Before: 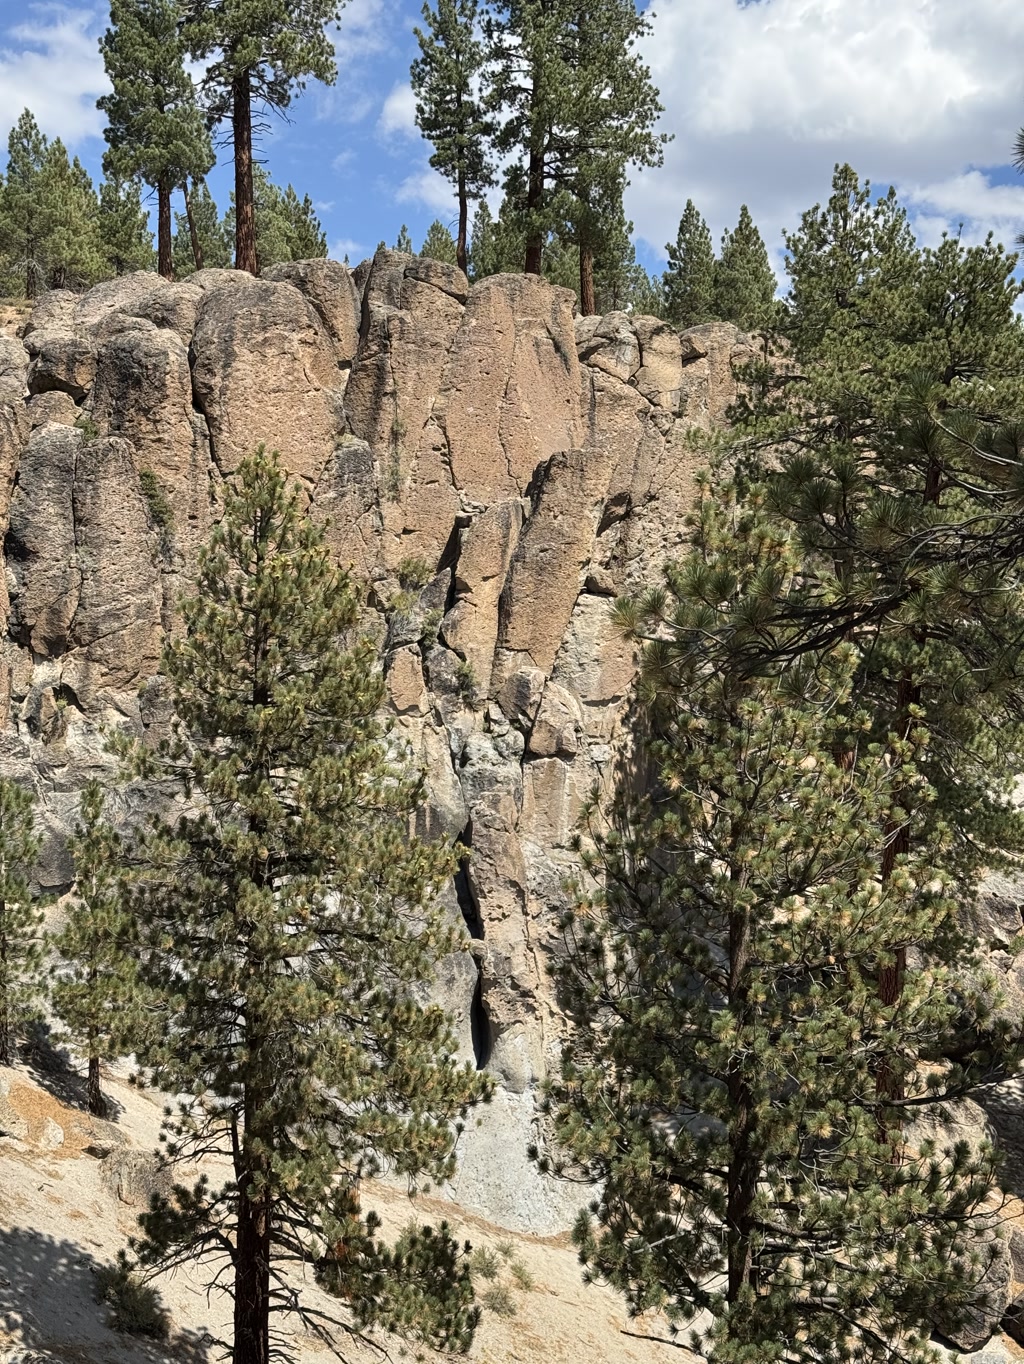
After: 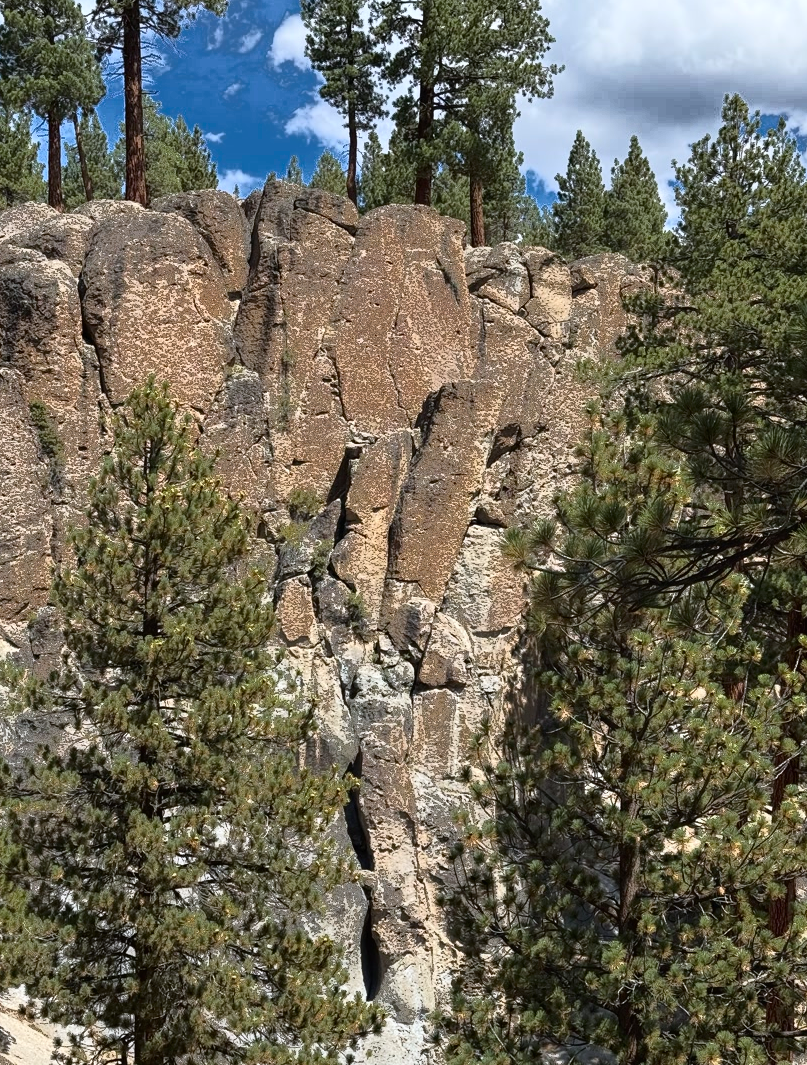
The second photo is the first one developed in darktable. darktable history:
crop and rotate: left 10.77%, top 5.1%, right 10.41%, bottom 16.76%
tone curve: curves: ch0 [(0, 0) (0.003, 0.01) (0.011, 0.015) (0.025, 0.023) (0.044, 0.037) (0.069, 0.055) (0.1, 0.08) (0.136, 0.114) (0.177, 0.155) (0.224, 0.201) (0.277, 0.254) (0.335, 0.319) (0.399, 0.387) (0.468, 0.459) (0.543, 0.544) (0.623, 0.634) (0.709, 0.731) (0.801, 0.827) (0.898, 0.921) (1, 1)], color space Lab, independent channels, preserve colors none
white balance: red 0.983, blue 1.036
fill light: exposure -0.73 EV, center 0.69, width 2.2
